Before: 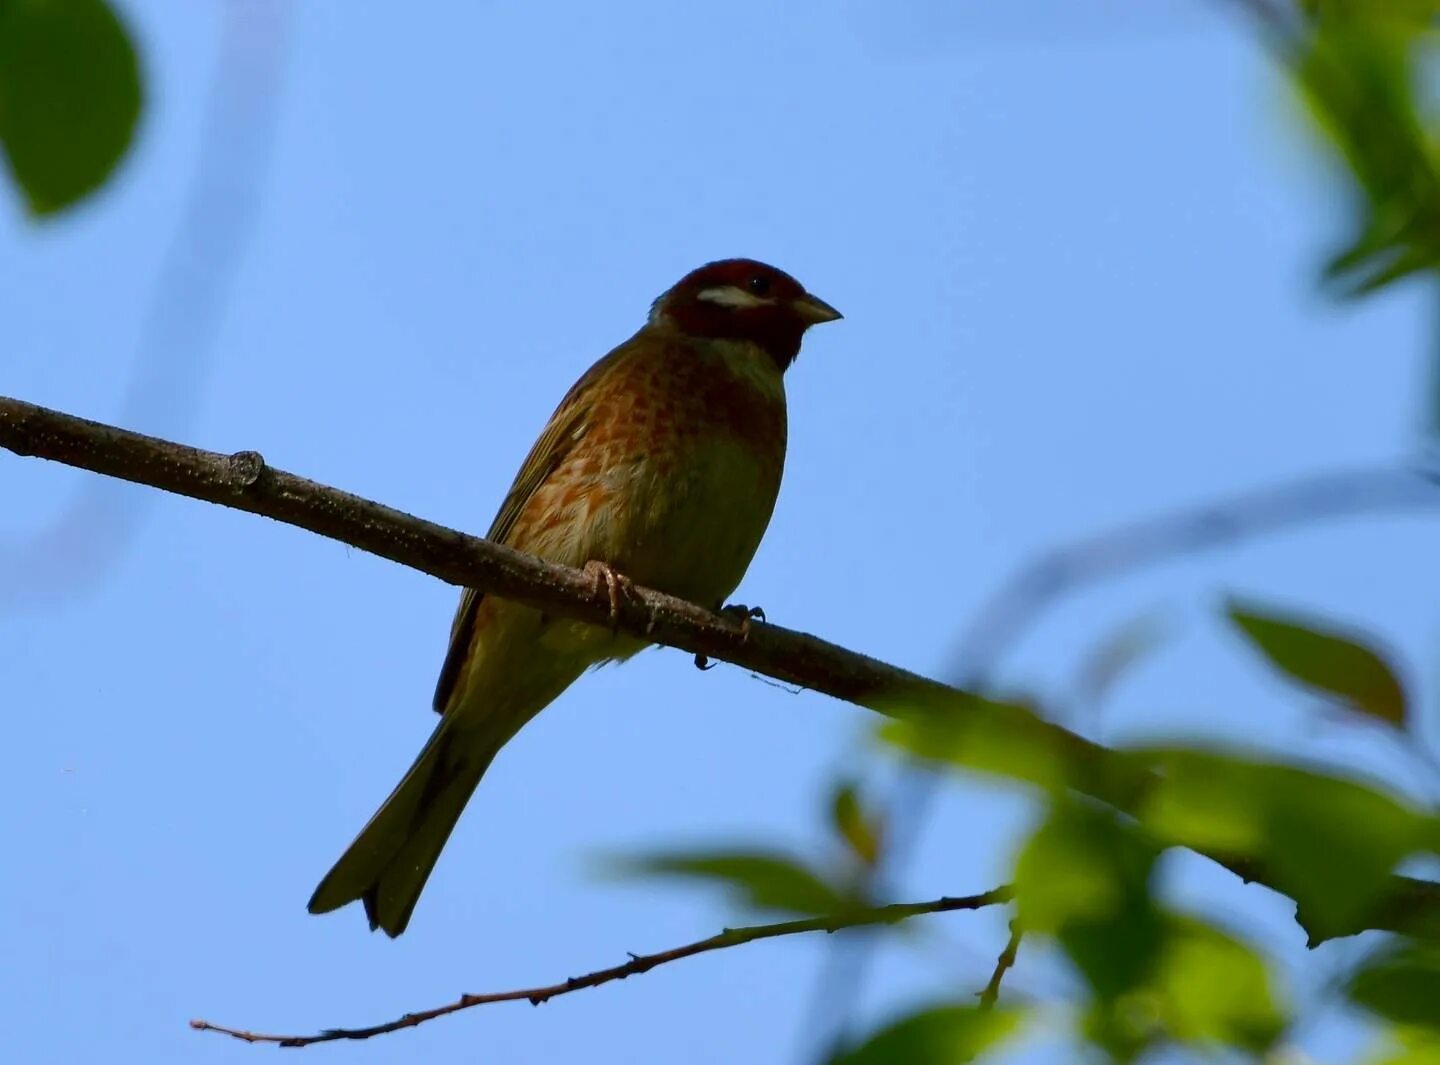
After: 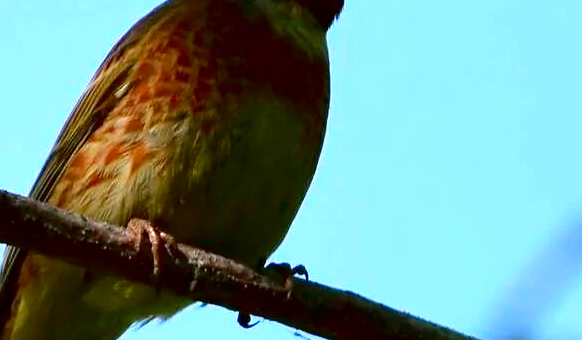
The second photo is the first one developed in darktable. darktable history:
tone curve: curves: ch0 [(0, 0) (0.068, 0.012) (0.183, 0.089) (0.341, 0.283) (0.547, 0.532) (0.828, 0.815) (1, 0.983)]; ch1 [(0, 0) (0.23, 0.166) (0.34, 0.308) (0.371, 0.337) (0.429, 0.411) (0.477, 0.462) (0.499, 0.498) (0.529, 0.537) (0.559, 0.582) (0.743, 0.798) (1, 1)]; ch2 [(0, 0) (0.431, 0.414) (0.498, 0.503) (0.524, 0.528) (0.568, 0.546) (0.6, 0.597) (0.634, 0.645) (0.728, 0.742) (1, 1)], color space Lab, independent channels, preserve colors none
exposure: black level correction 0, exposure 1.015 EV, compensate exposure bias true, compensate highlight preservation false
crop: left 31.751%, top 32.172%, right 27.8%, bottom 35.83%
